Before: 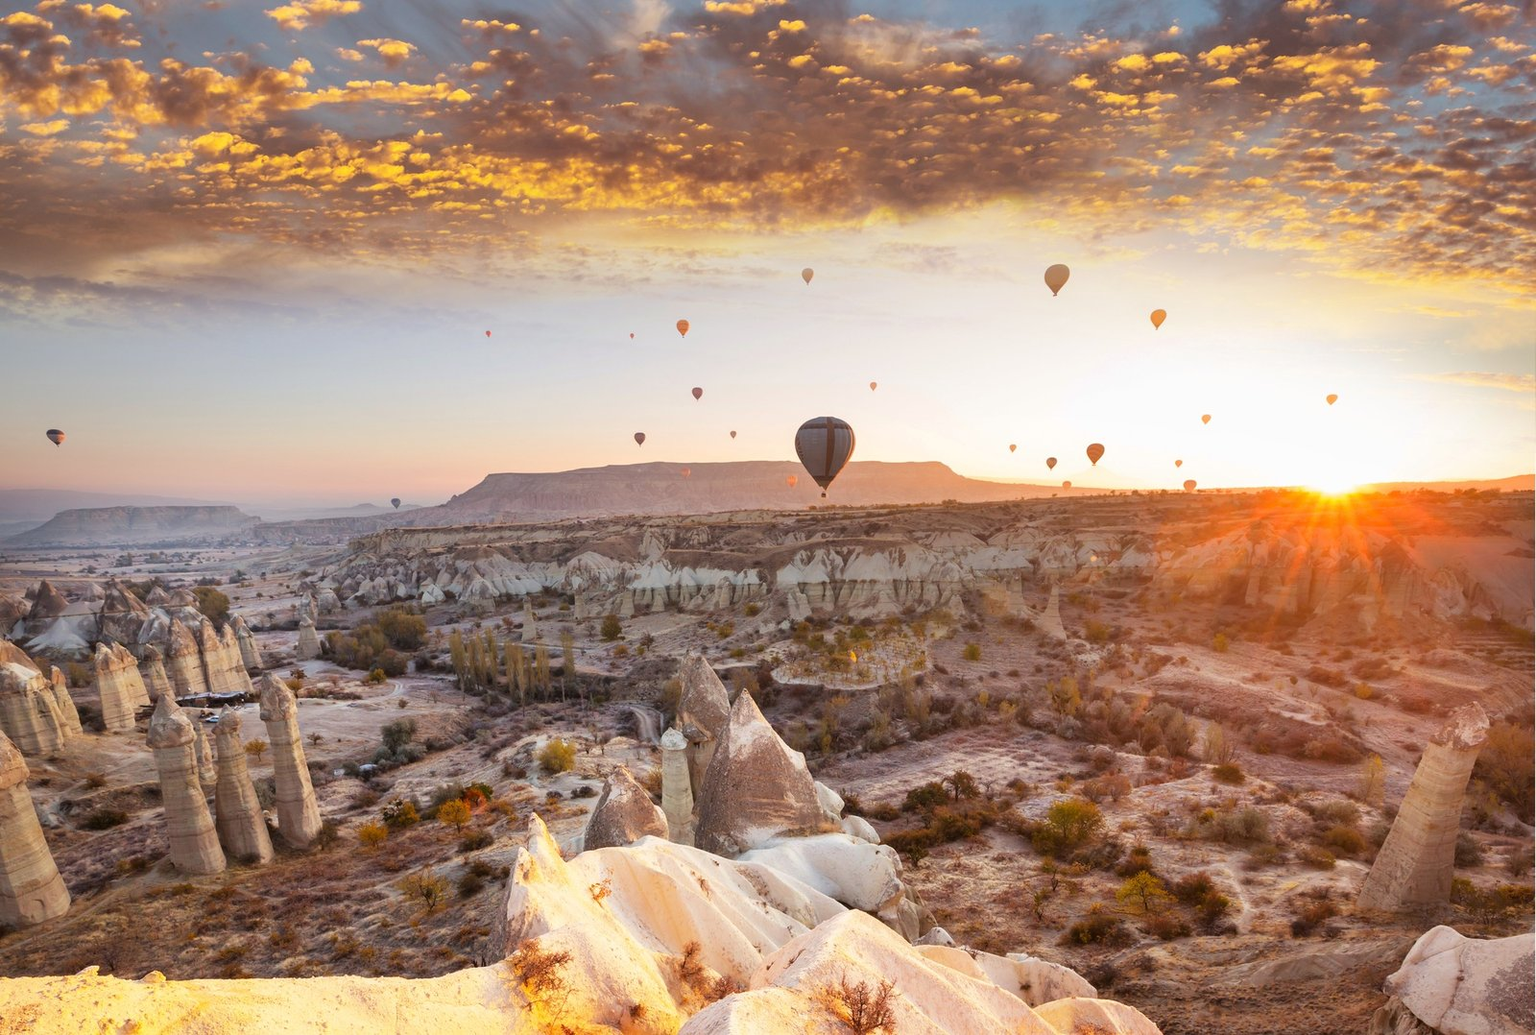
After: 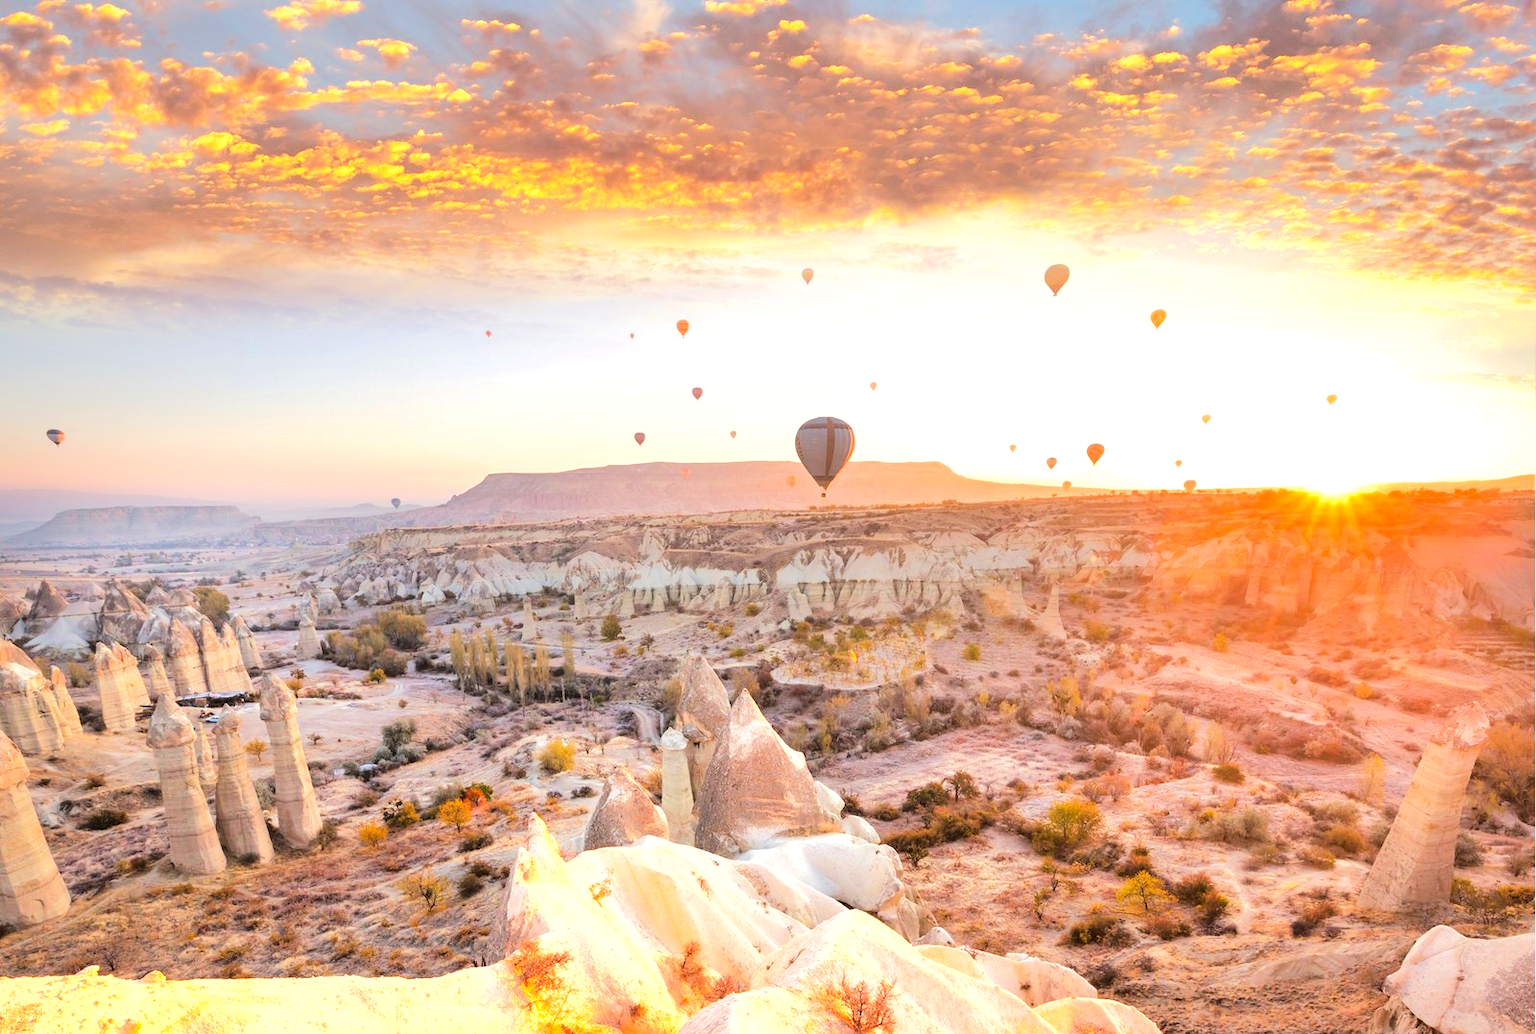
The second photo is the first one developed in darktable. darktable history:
exposure: black level correction 0, exposure 0.399 EV, compensate highlight preservation false
shadows and highlights: shadows 10.56, white point adjustment 1.04, highlights -39.56
tone equalizer: -7 EV 0.152 EV, -6 EV 0.578 EV, -5 EV 1.15 EV, -4 EV 1.34 EV, -3 EV 1.18 EV, -2 EV 0.6 EV, -1 EV 0.162 EV, edges refinement/feathering 500, mask exposure compensation -1.57 EV, preserve details no
